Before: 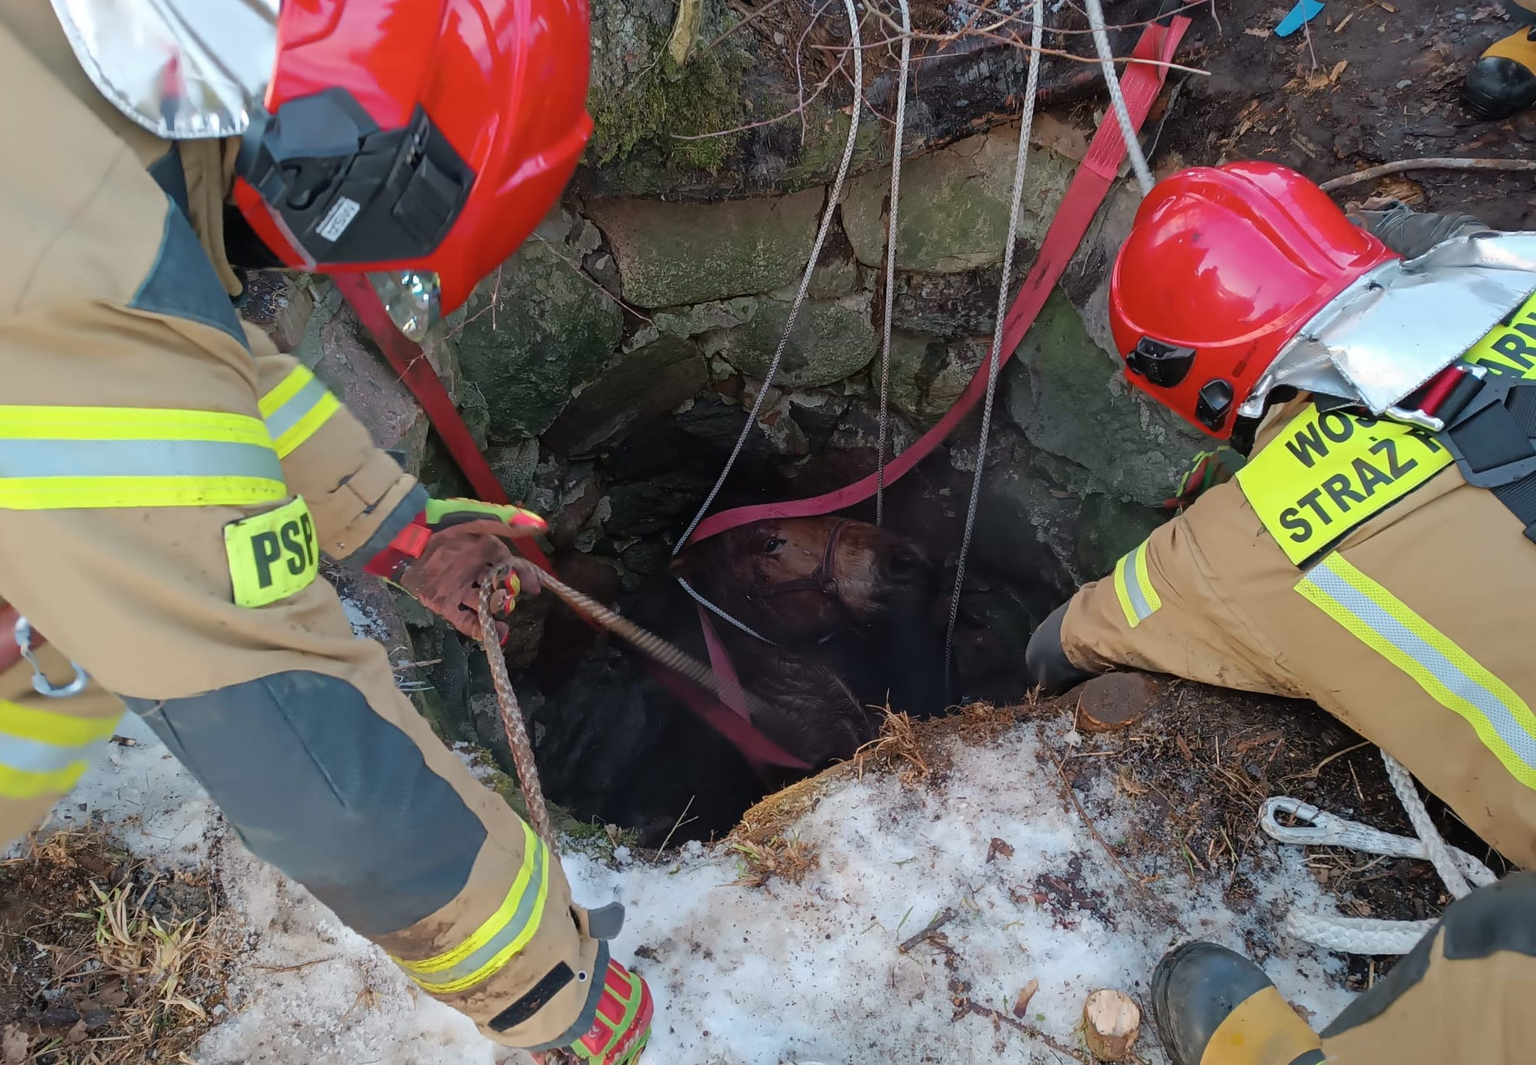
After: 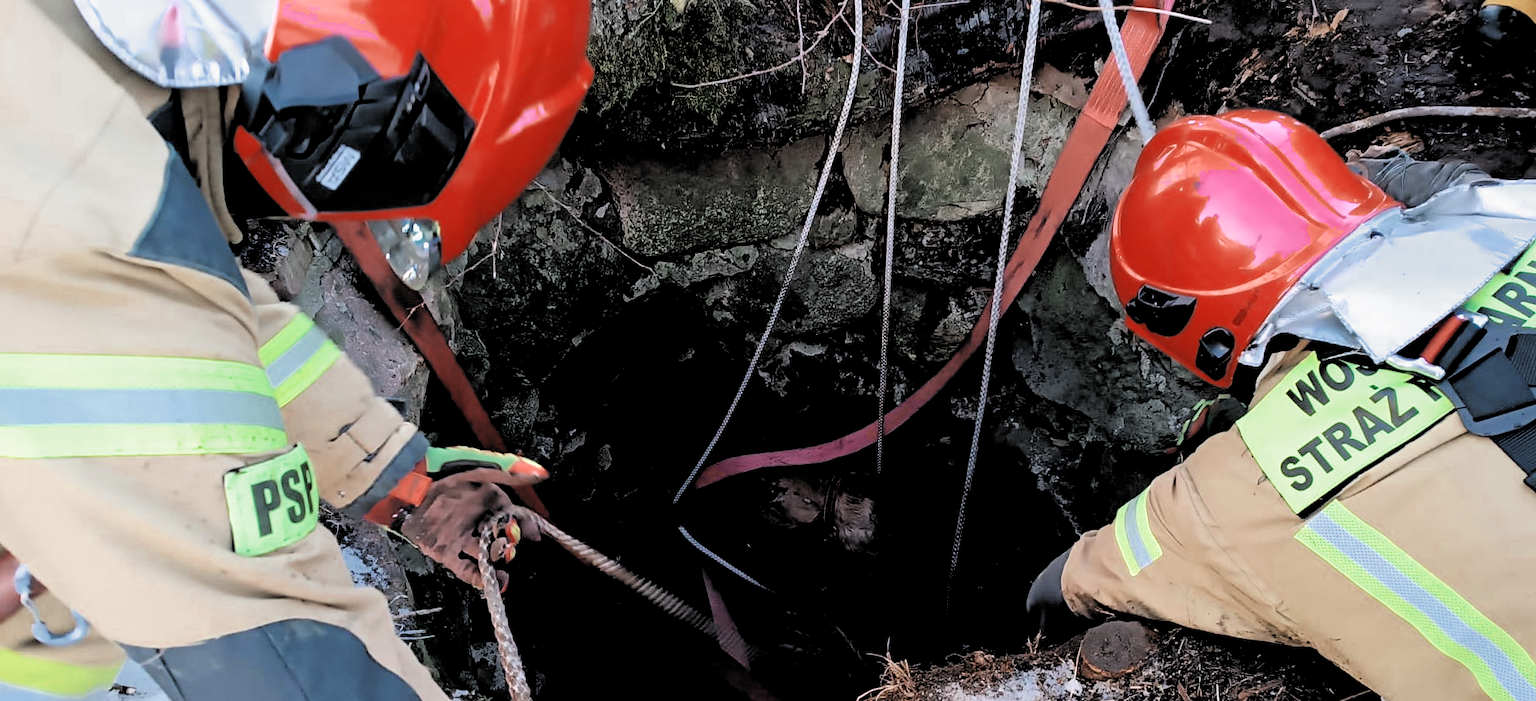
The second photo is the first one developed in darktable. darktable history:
crop and rotate: top 4.873%, bottom 29.255%
filmic rgb: middle gray luminance 13.56%, black relative exposure -1.9 EV, white relative exposure 3.08 EV, threshold 3.04 EV, target black luminance 0%, hardness 1.8, latitude 59.23%, contrast 1.733, highlights saturation mix 3.85%, shadows ↔ highlights balance -37.43%, add noise in highlights 0.001, color science v3 (2019), use custom middle-gray values true, contrast in highlights soft, enable highlight reconstruction true
color zones: curves: ch0 [(0, 0.5) (0.125, 0.4) (0.25, 0.5) (0.375, 0.4) (0.5, 0.4) (0.625, 0.35) (0.75, 0.35) (0.875, 0.5)]; ch1 [(0, 0.35) (0.125, 0.45) (0.25, 0.35) (0.375, 0.35) (0.5, 0.35) (0.625, 0.35) (0.75, 0.45) (0.875, 0.35)]; ch2 [(0, 0.6) (0.125, 0.5) (0.25, 0.5) (0.375, 0.6) (0.5, 0.6) (0.625, 0.5) (0.75, 0.5) (0.875, 0.5)]
color calibration: illuminant as shot in camera, x 0.358, y 0.373, temperature 4628.91 K
exposure: exposure 0.153 EV, compensate exposure bias true, compensate highlight preservation false
